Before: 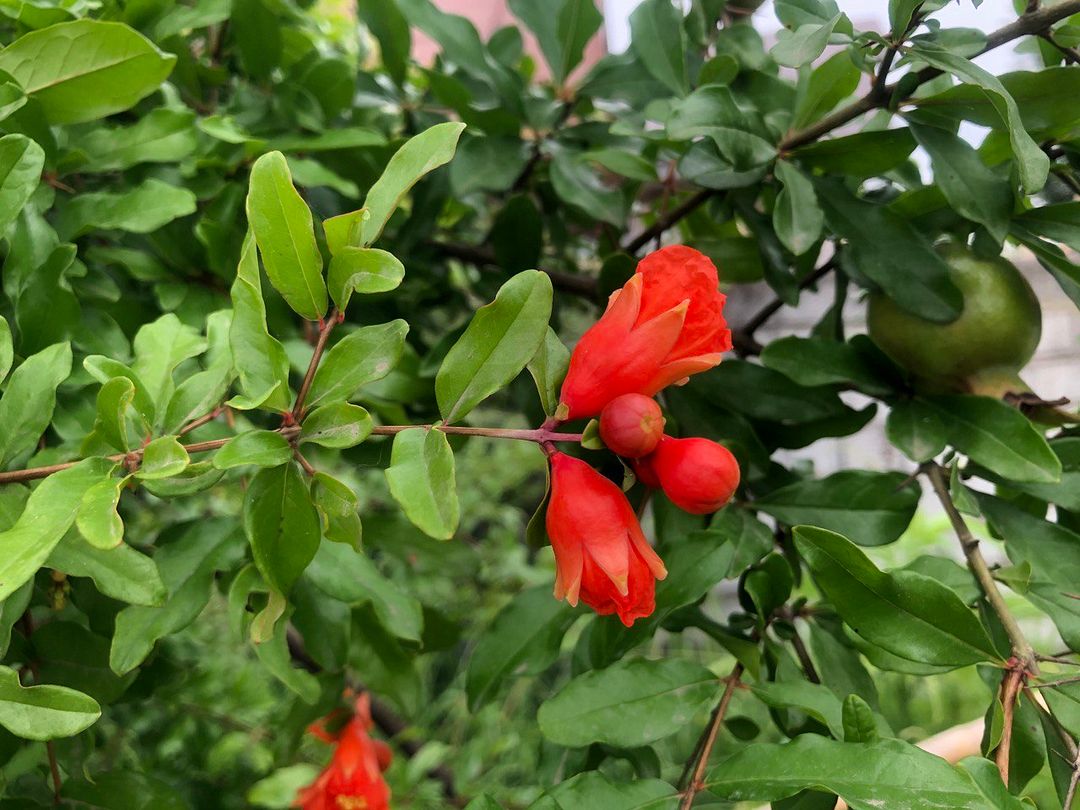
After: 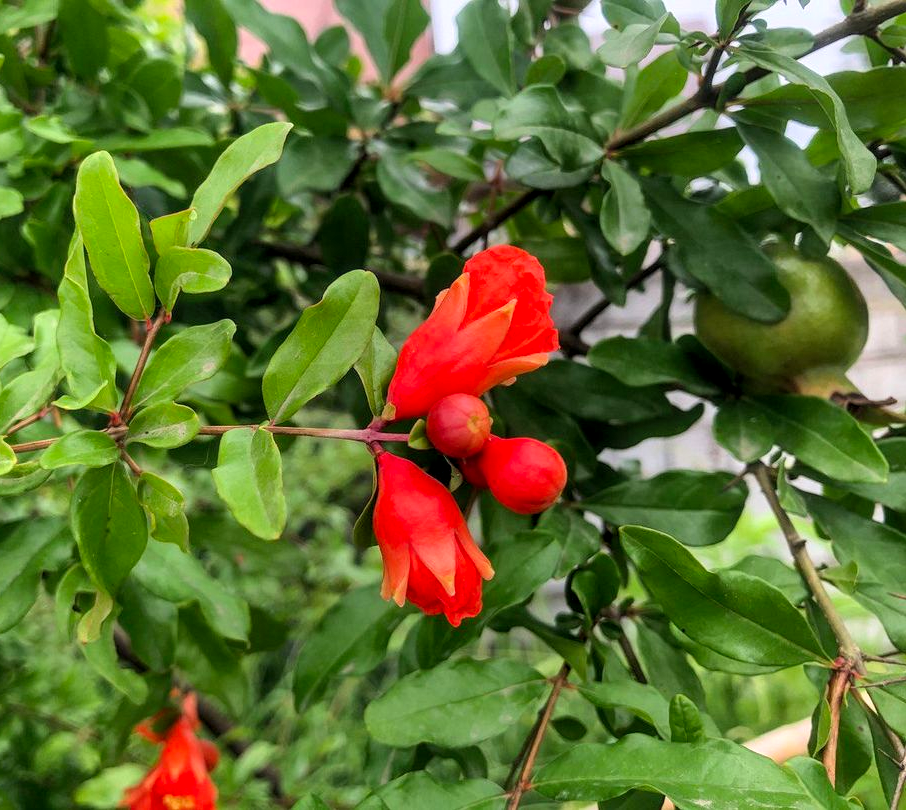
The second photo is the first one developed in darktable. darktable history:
local contrast: on, module defaults
contrast brightness saturation: contrast 0.074, brightness 0.08, saturation 0.176
crop: left 16.035%
